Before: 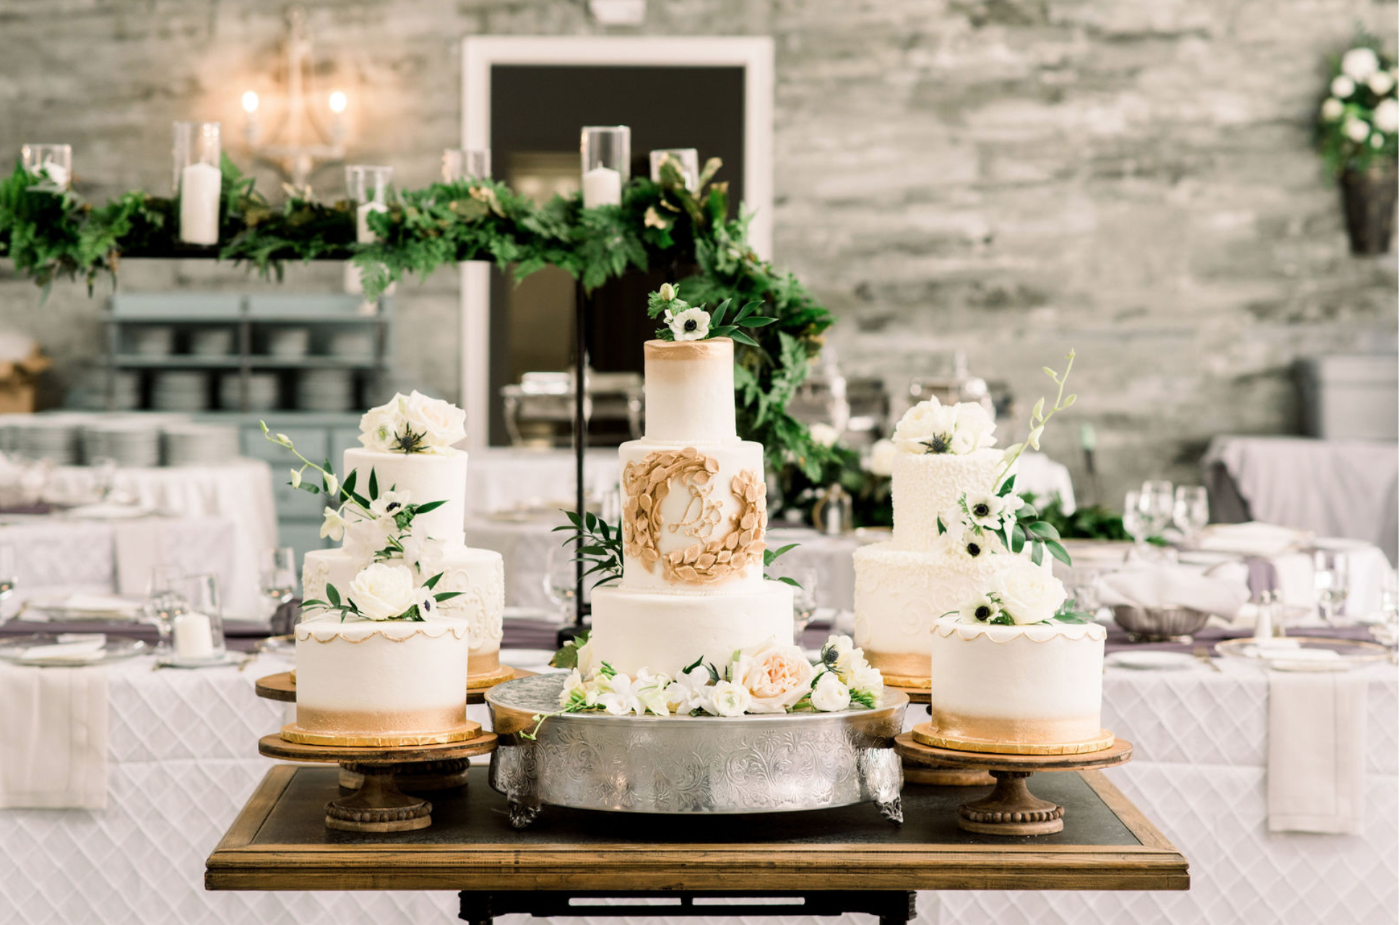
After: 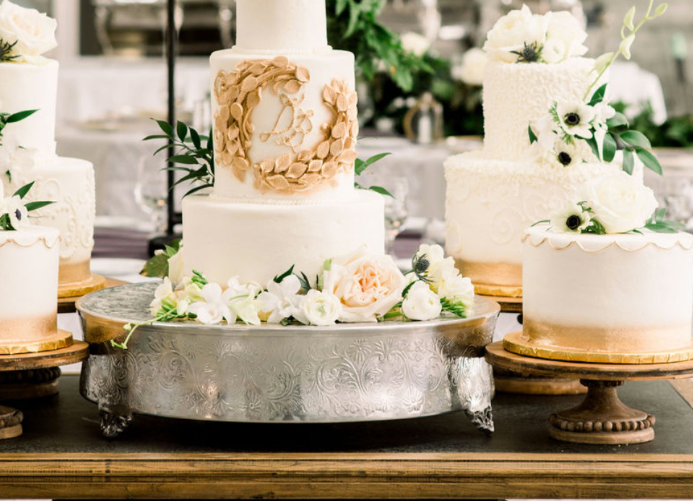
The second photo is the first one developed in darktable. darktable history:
crop: left 29.228%, top 42.292%, right 21.228%, bottom 3.468%
